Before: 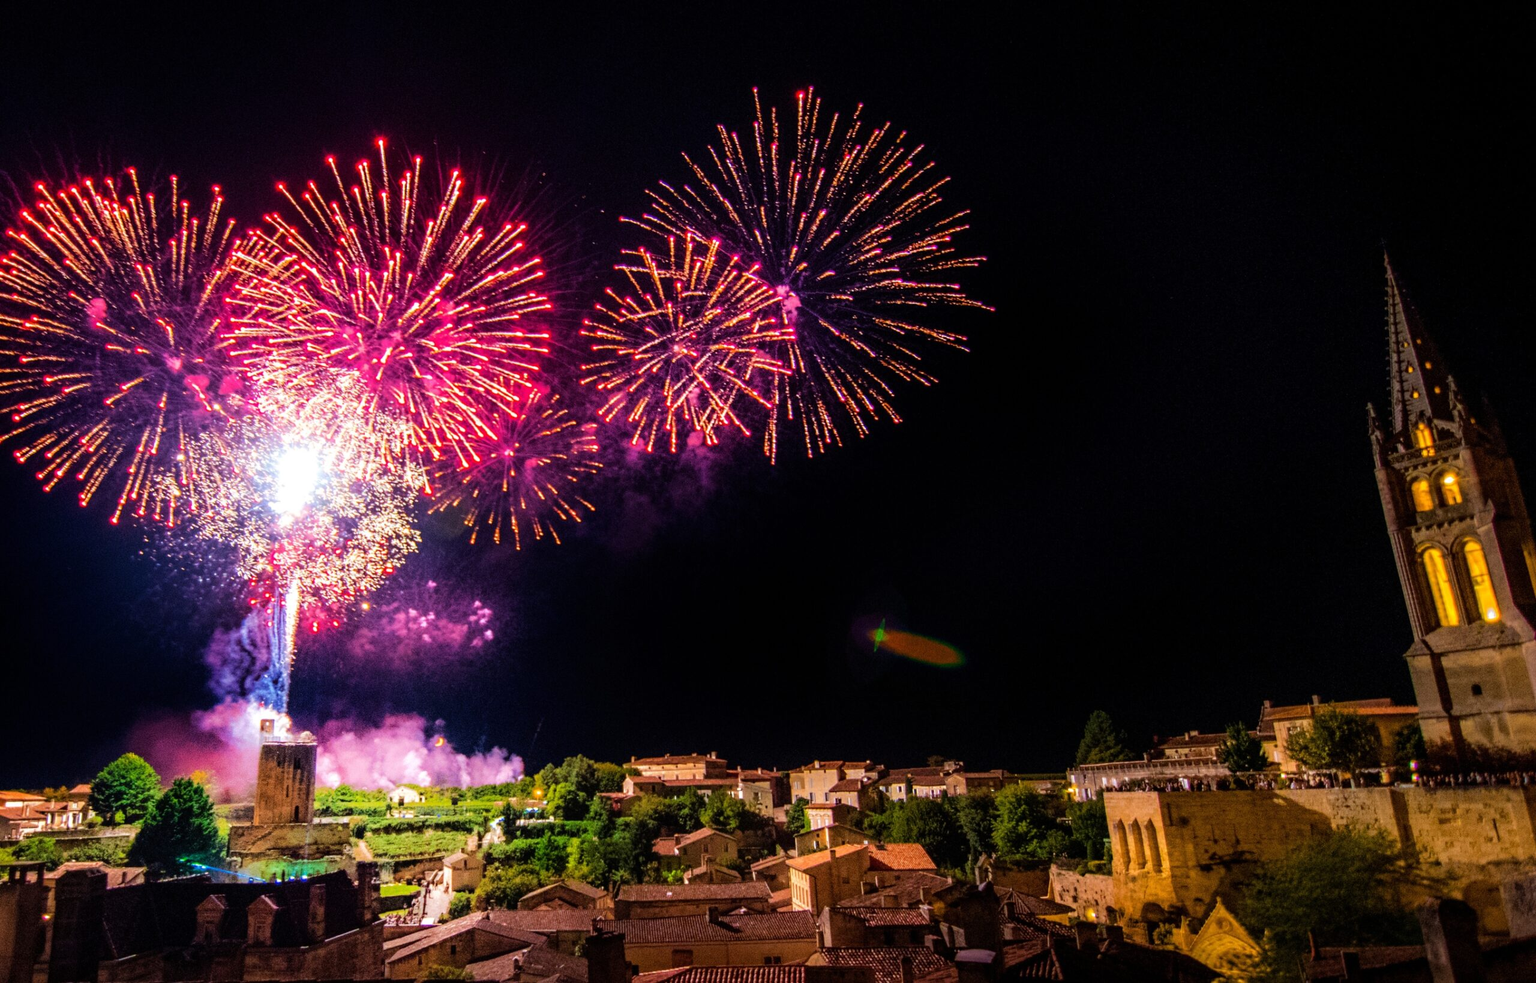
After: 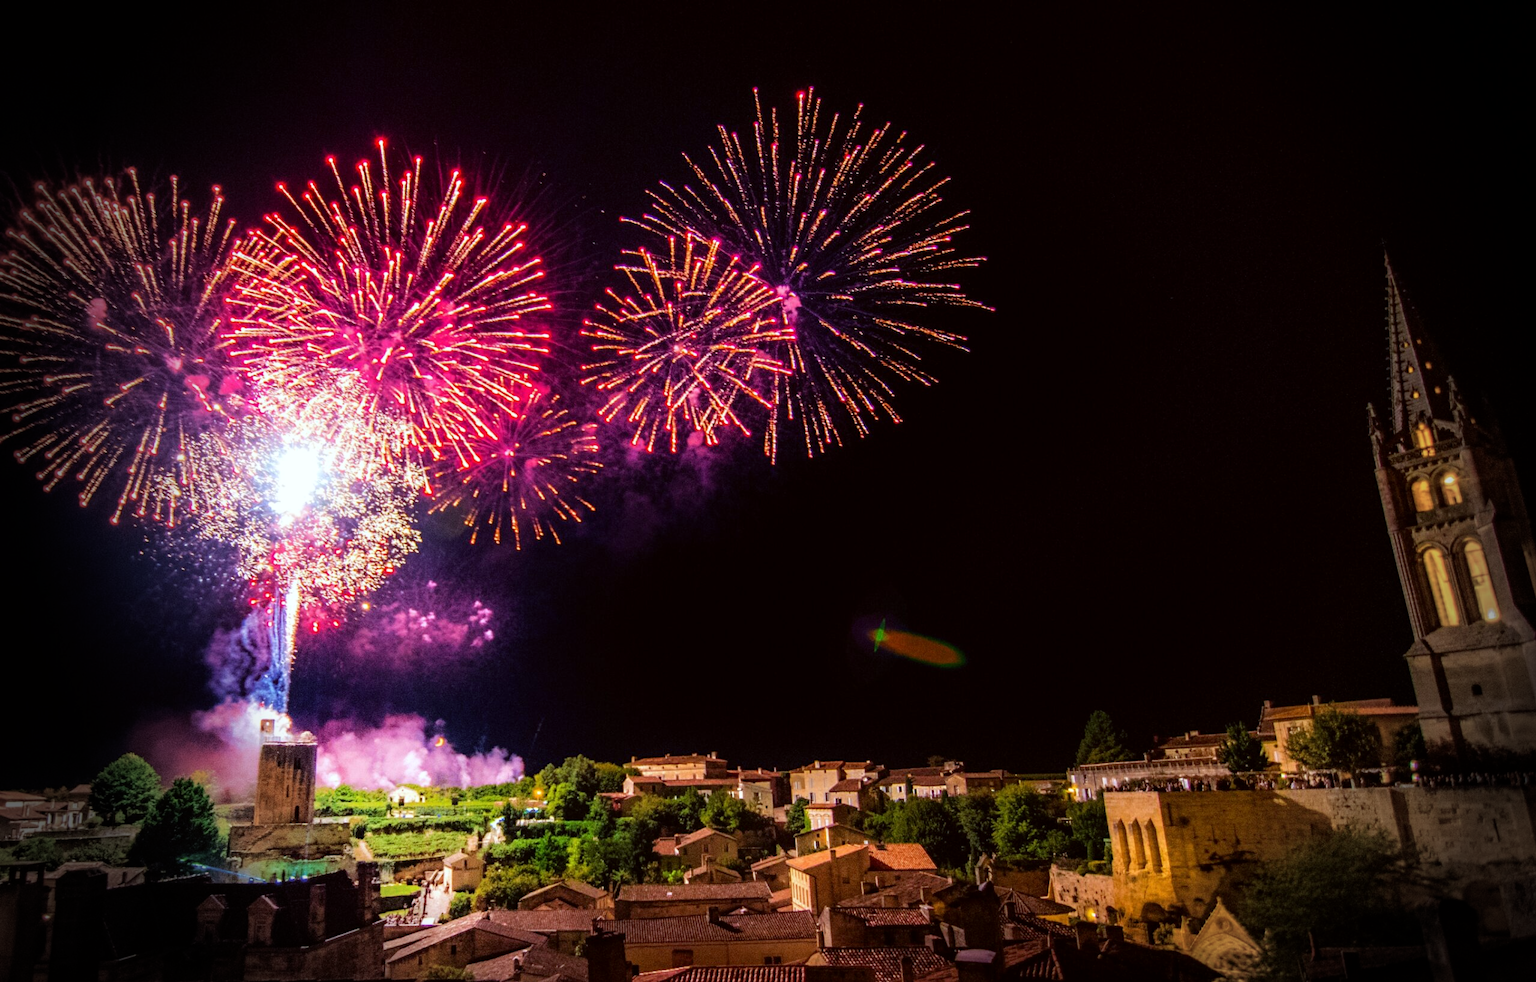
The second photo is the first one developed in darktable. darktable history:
color correction: highlights a* -2.73, highlights b* -2.09, shadows a* 2.41, shadows b* 2.73
vignetting: fall-off start 76.42%, fall-off radius 27.36%, brightness -0.872, center (0.037, -0.09), width/height ratio 0.971
